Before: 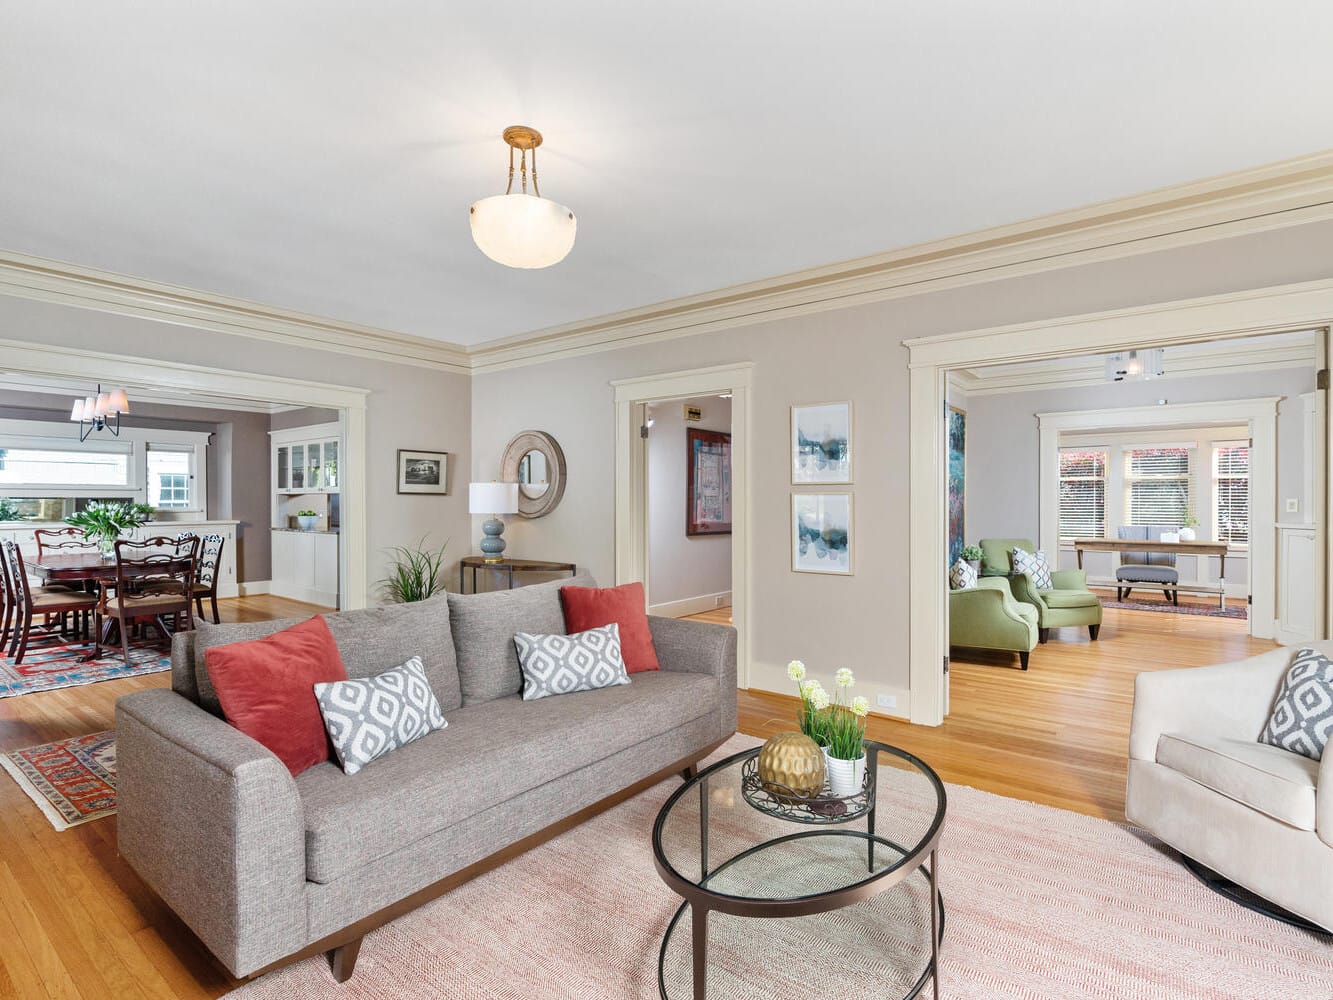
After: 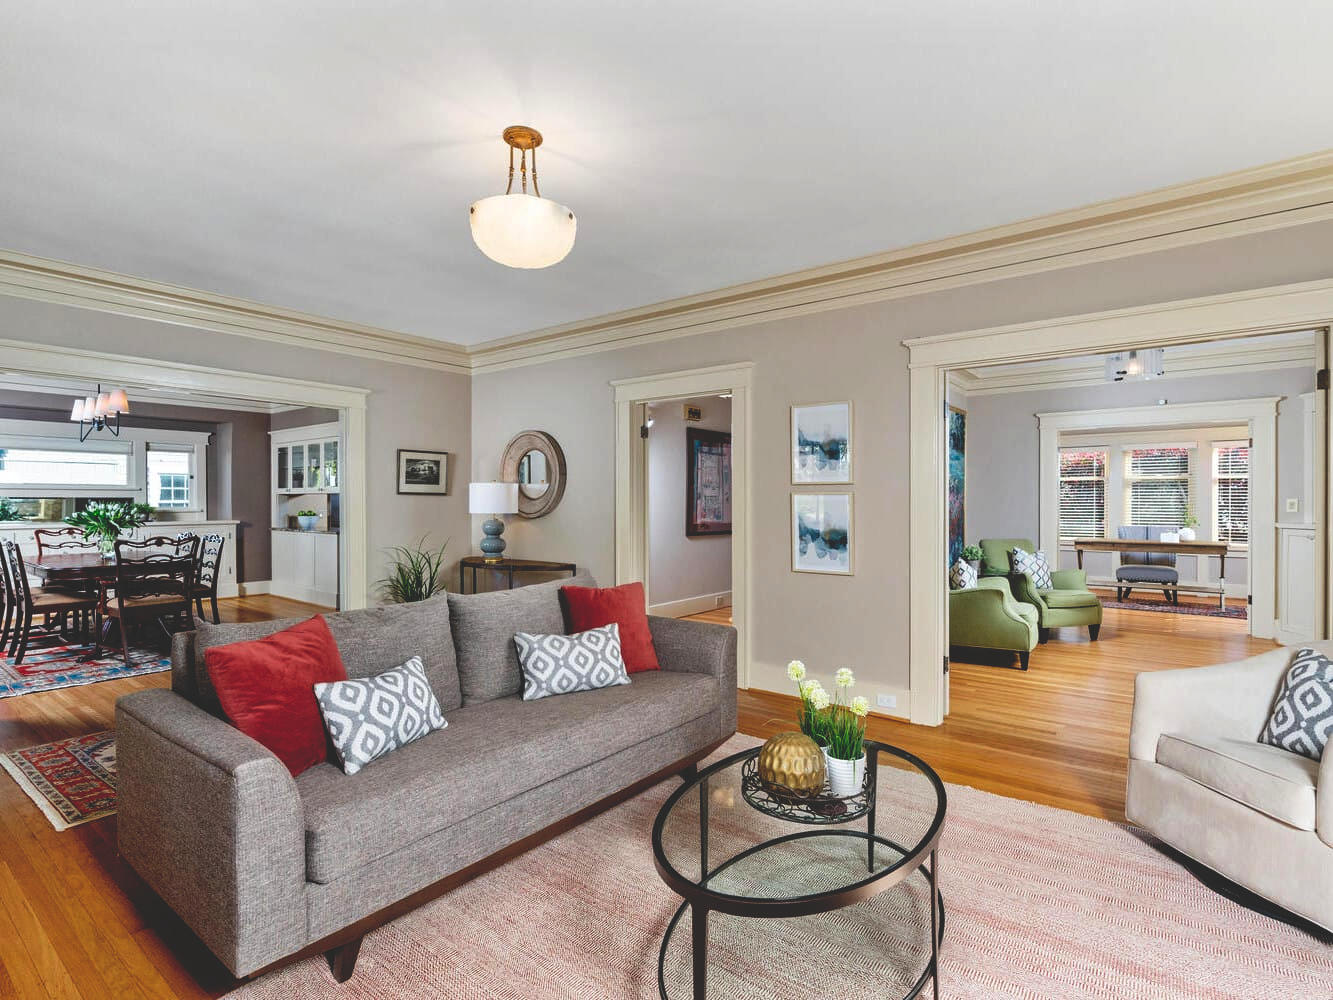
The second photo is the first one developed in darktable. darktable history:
base curve: curves: ch0 [(0, 0.02) (0.083, 0.036) (1, 1)], preserve colors none
color balance rgb: perceptual saturation grading › global saturation -1%
